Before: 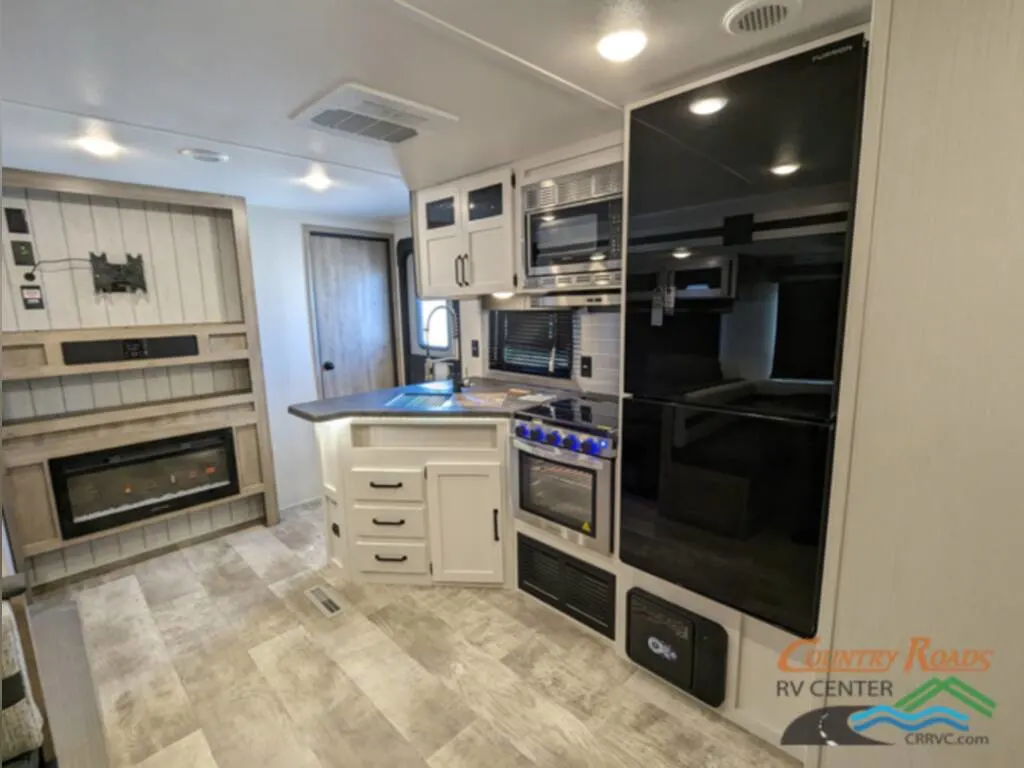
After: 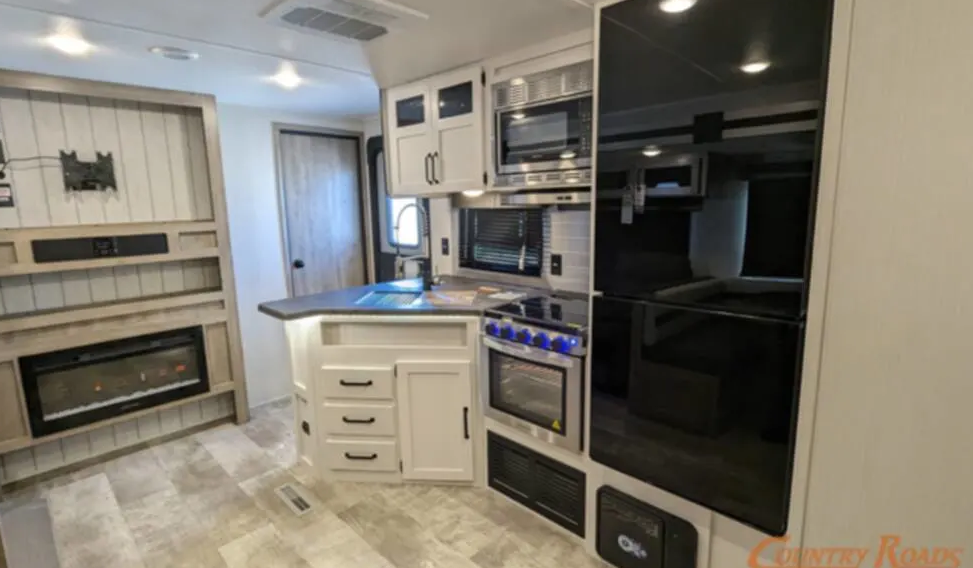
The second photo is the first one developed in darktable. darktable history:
white balance: red 1, blue 1
crop and rotate: left 2.991%, top 13.302%, right 1.981%, bottom 12.636%
